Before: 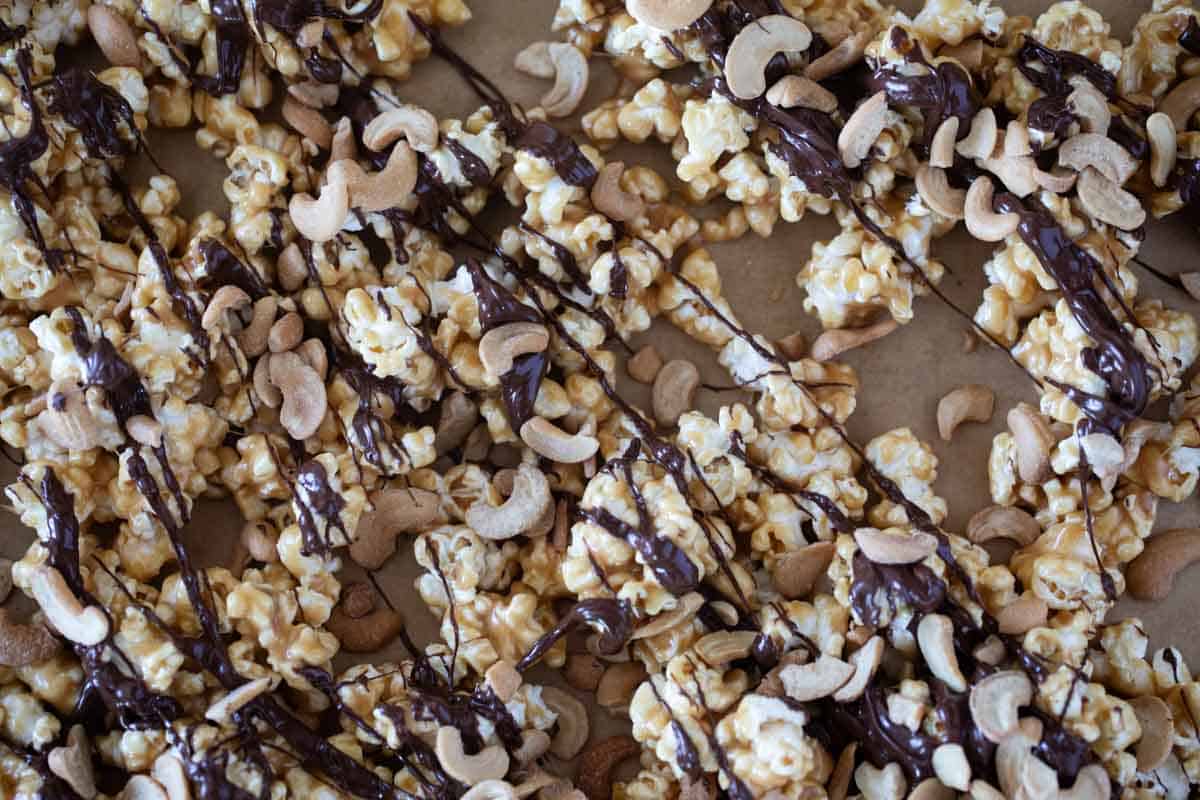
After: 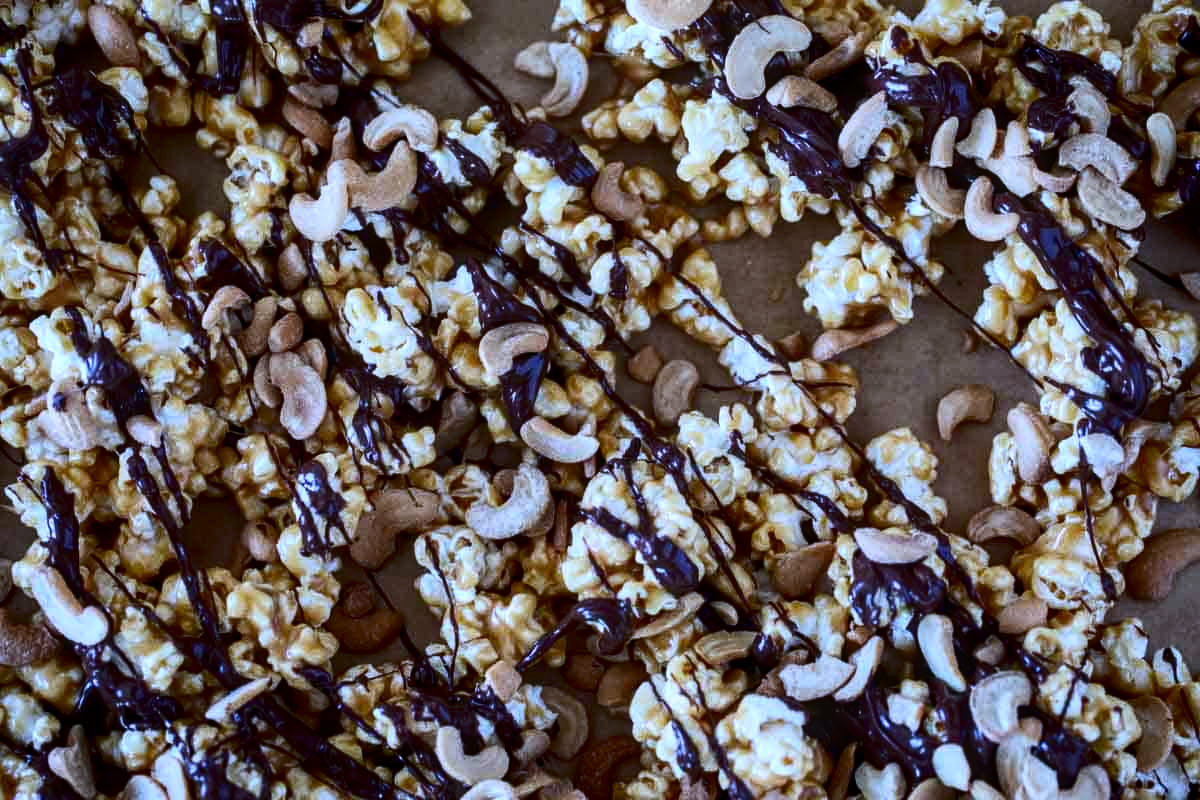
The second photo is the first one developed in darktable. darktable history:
color balance rgb: perceptual saturation grading › global saturation 10%, global vibrance 10%
contrast brightness saturation: contrast 0.21, brightness -0.11, saturation 0.21
local contrast: on, module defaults
white balance: red 0.926, green 1.003, blue 1.133
